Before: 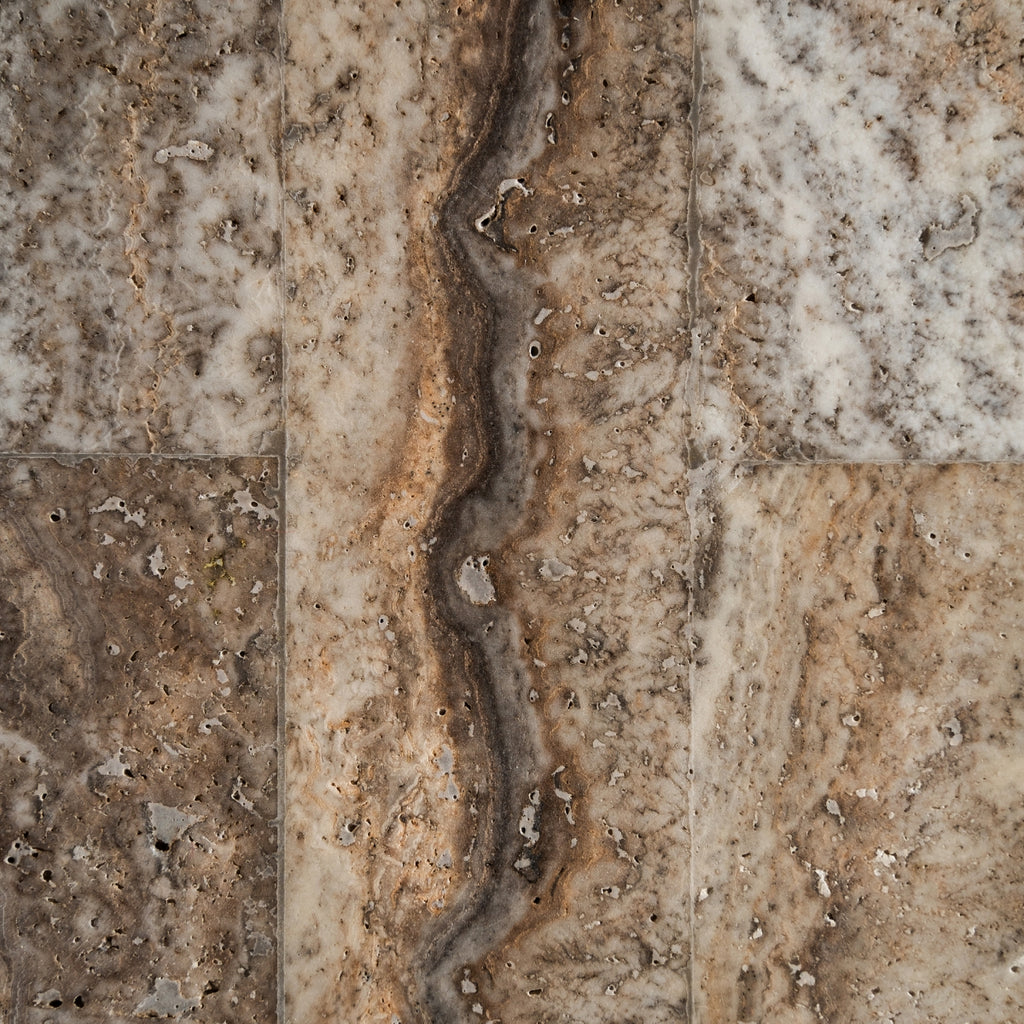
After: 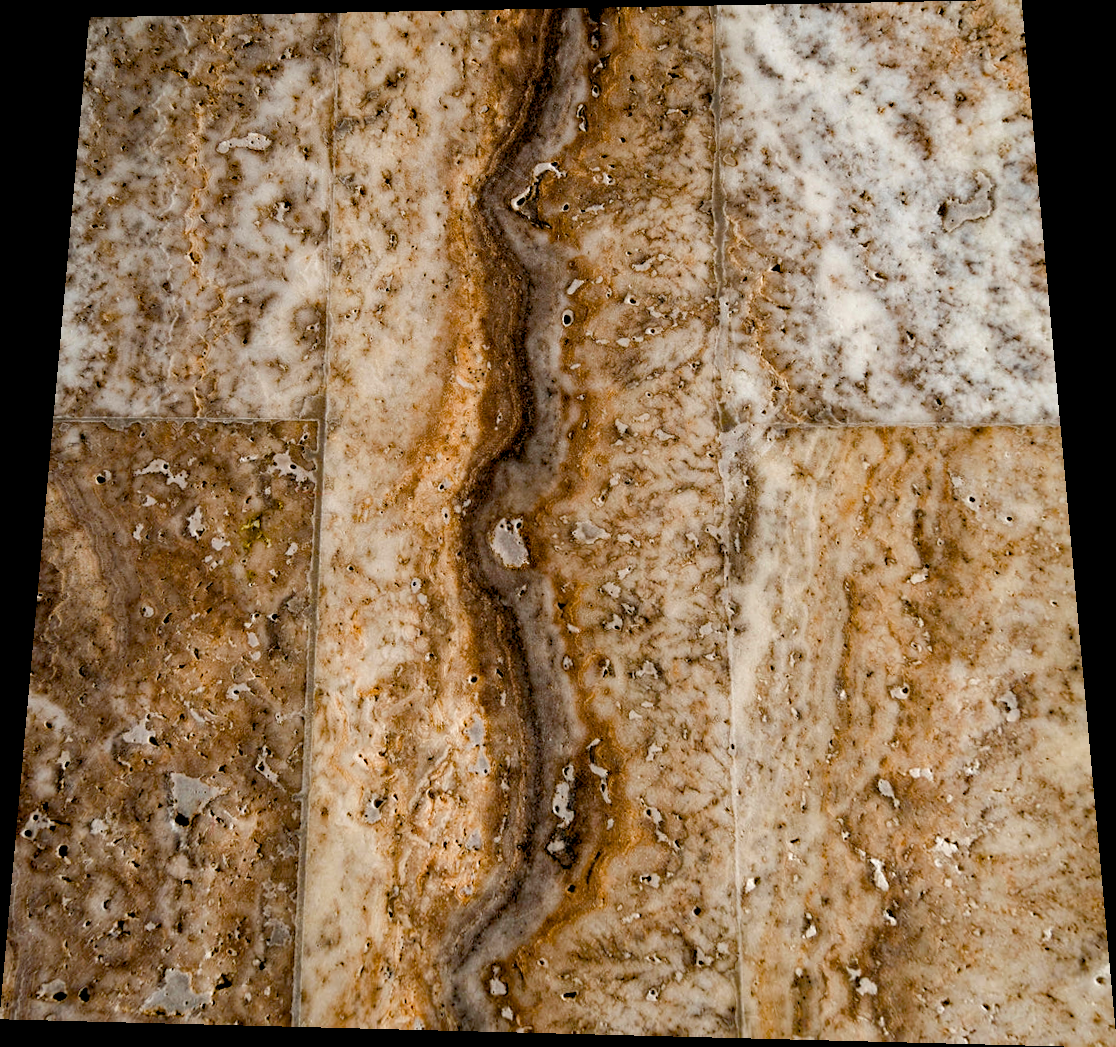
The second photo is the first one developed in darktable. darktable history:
levels: levels [0, 0.478, 1]
rotate and perspective: rotation 0.128°, lens shift (vertical) -0.181, lens shift (horizontal) -0.044, shear 0.001, automatic cropping off
haze removal: compatibility mode true, adaptive false
color balance rgb: shadows lift › luminance -9.41%, highlights gain › luminance 17.6%, global offset › luminance -1.45%, perceptual saturation grading › highlights -17.77%, perceptual saturation grading › mid-tones 33.1%, perceptual saturation grading › shadows 50.52%, global vibrance 24.22%
